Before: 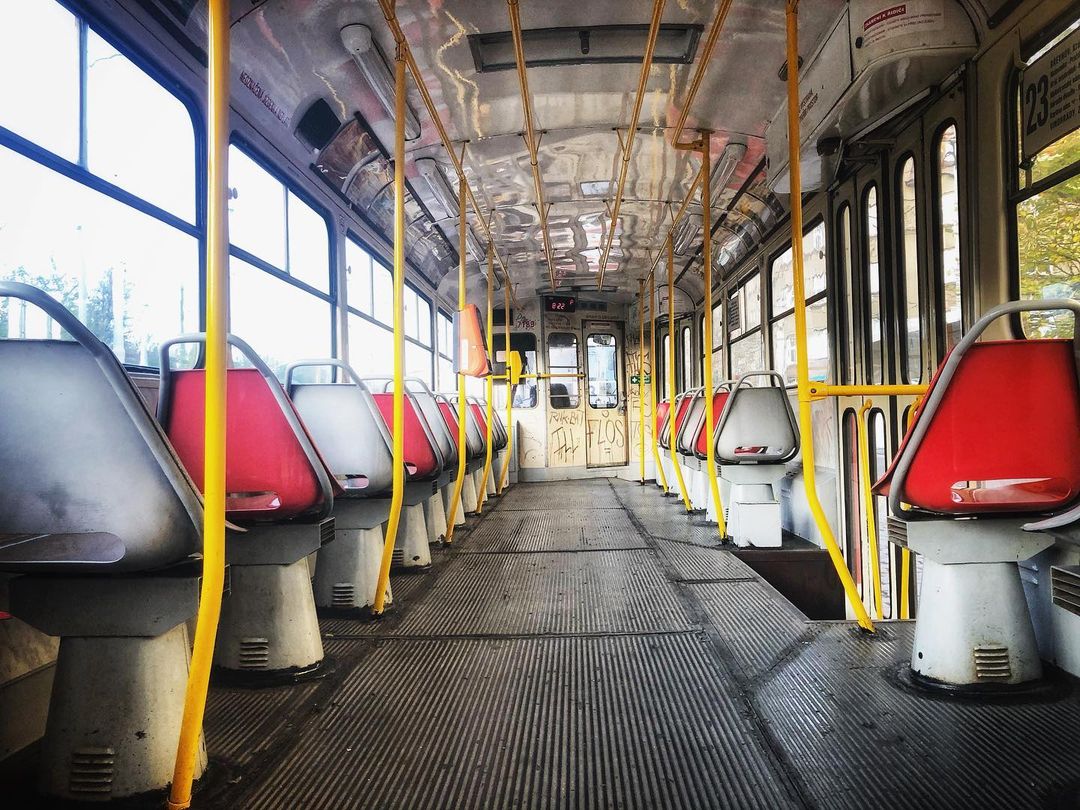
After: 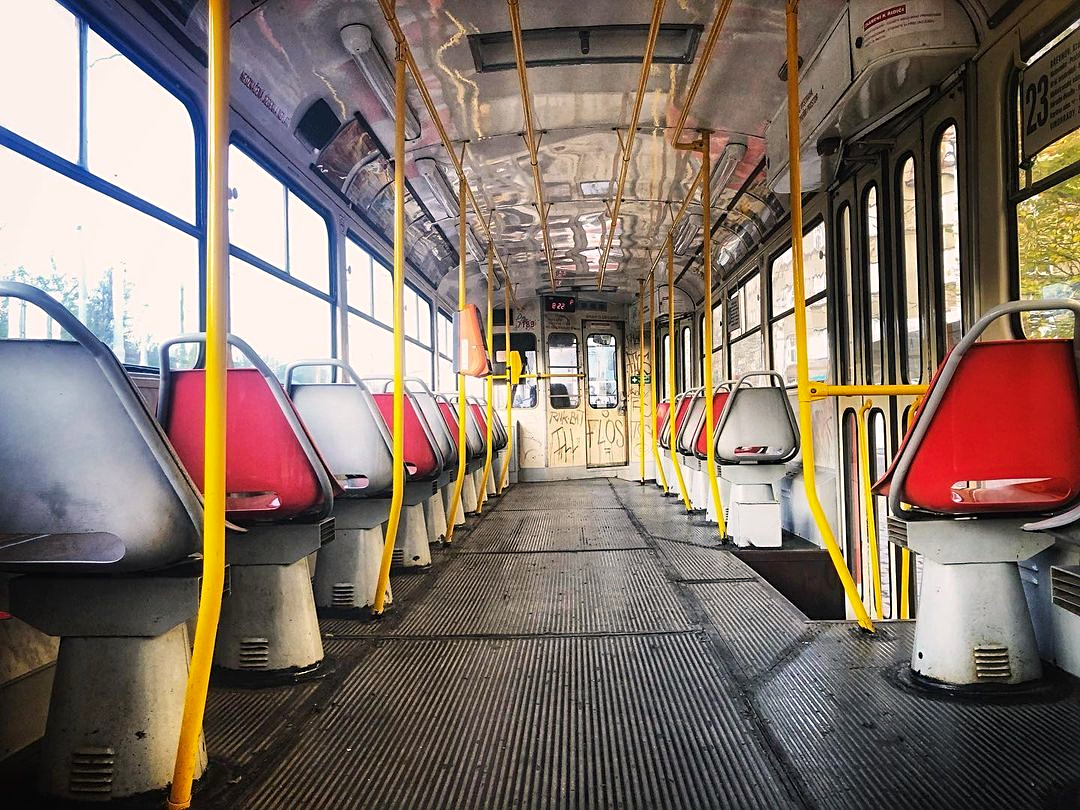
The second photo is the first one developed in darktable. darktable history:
sharpen: radius 2.519, amount 0.331
color balance rgb: highlights gain › chroma 1.647%, highlights gain › hue 55.47°, perceptual saturation grading › global saturation 0.375%, global vibrance 20%
